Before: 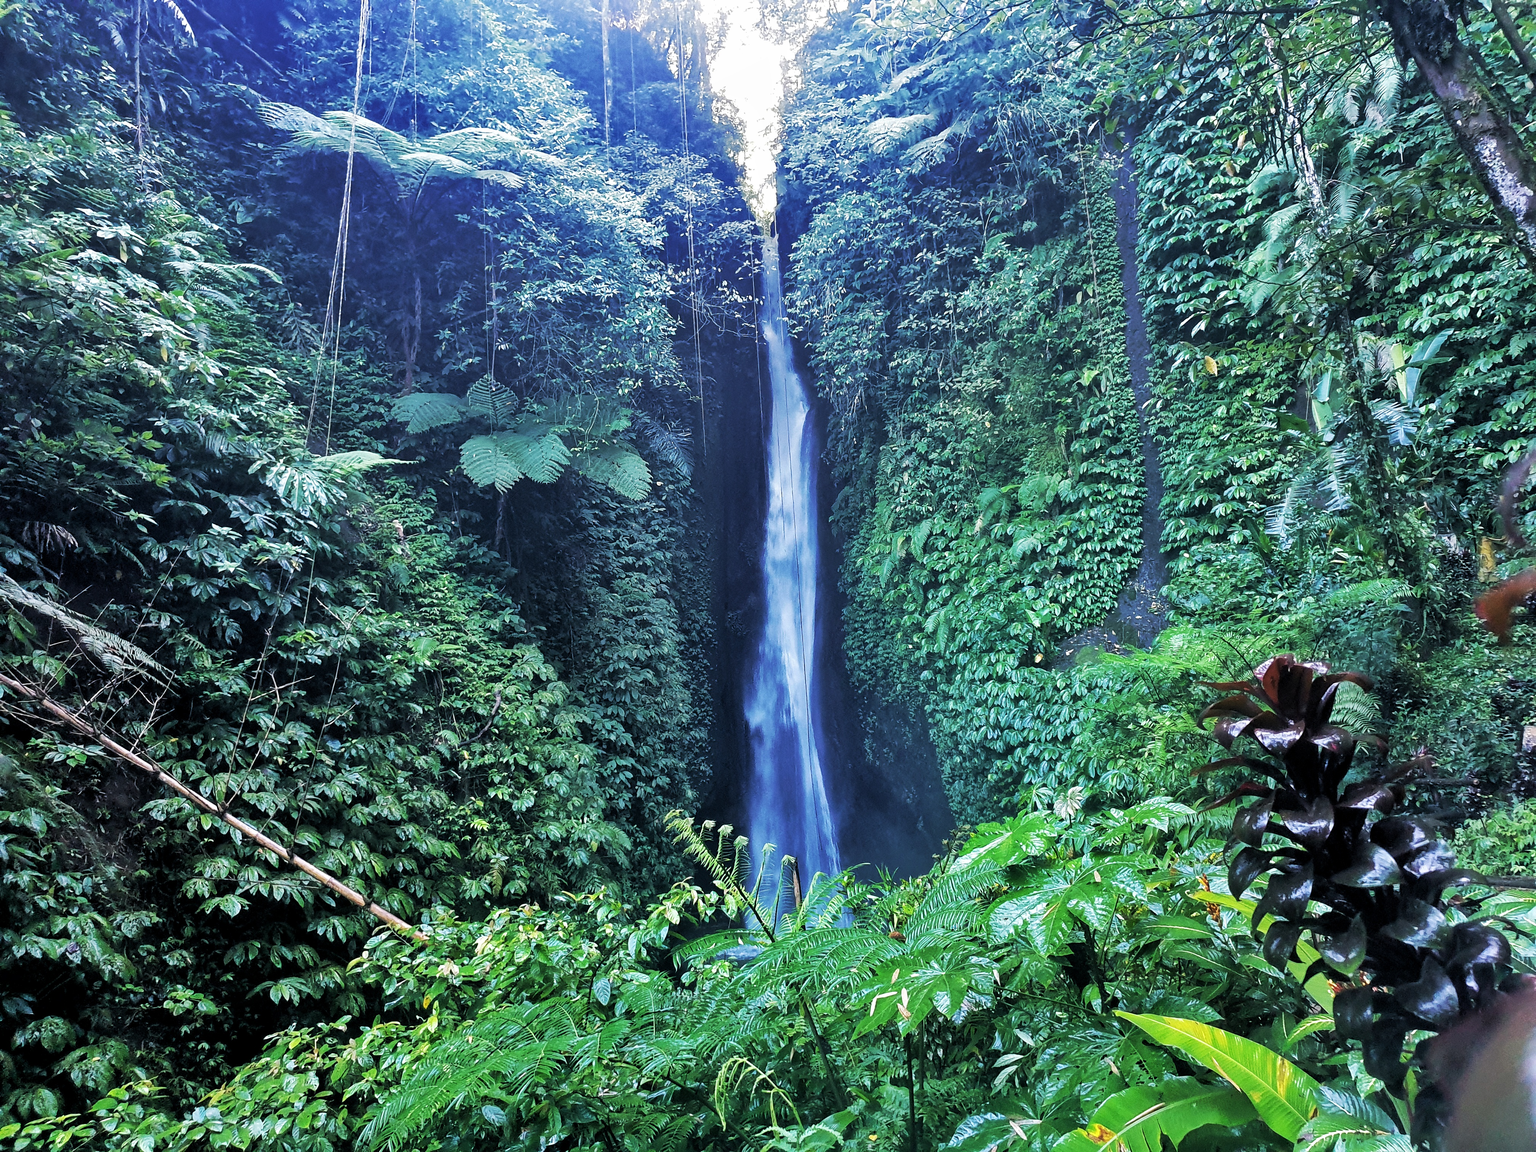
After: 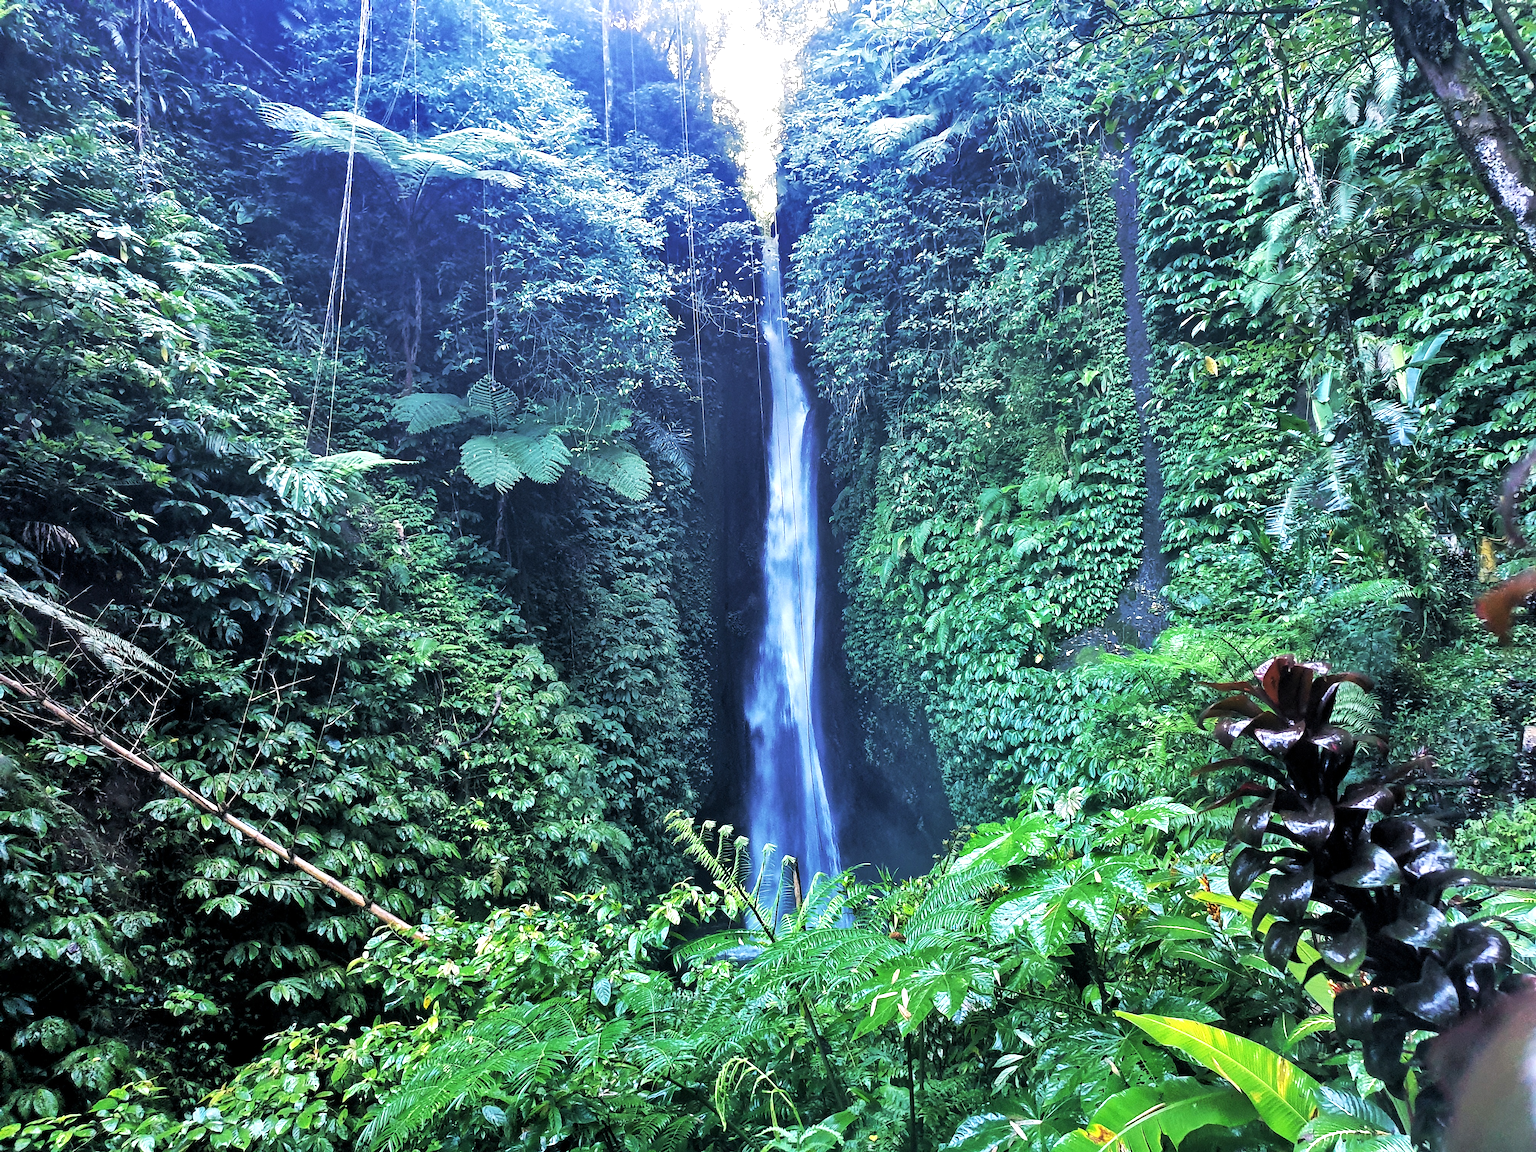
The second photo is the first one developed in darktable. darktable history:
tone equalizer: -8 EV -0.382 EV, -7 EV -0.411 EV, -6 EV -0.361 EV, -5 EV -0.262 EV, -3 EV 0.256 EV, -2 EV 0.326 EV, -1 EV 0.395 EV, +0 EV 0.403 EV, smoothing diameter 24.84%, edges refinement/feathering 5.93, preserve details guided filter
